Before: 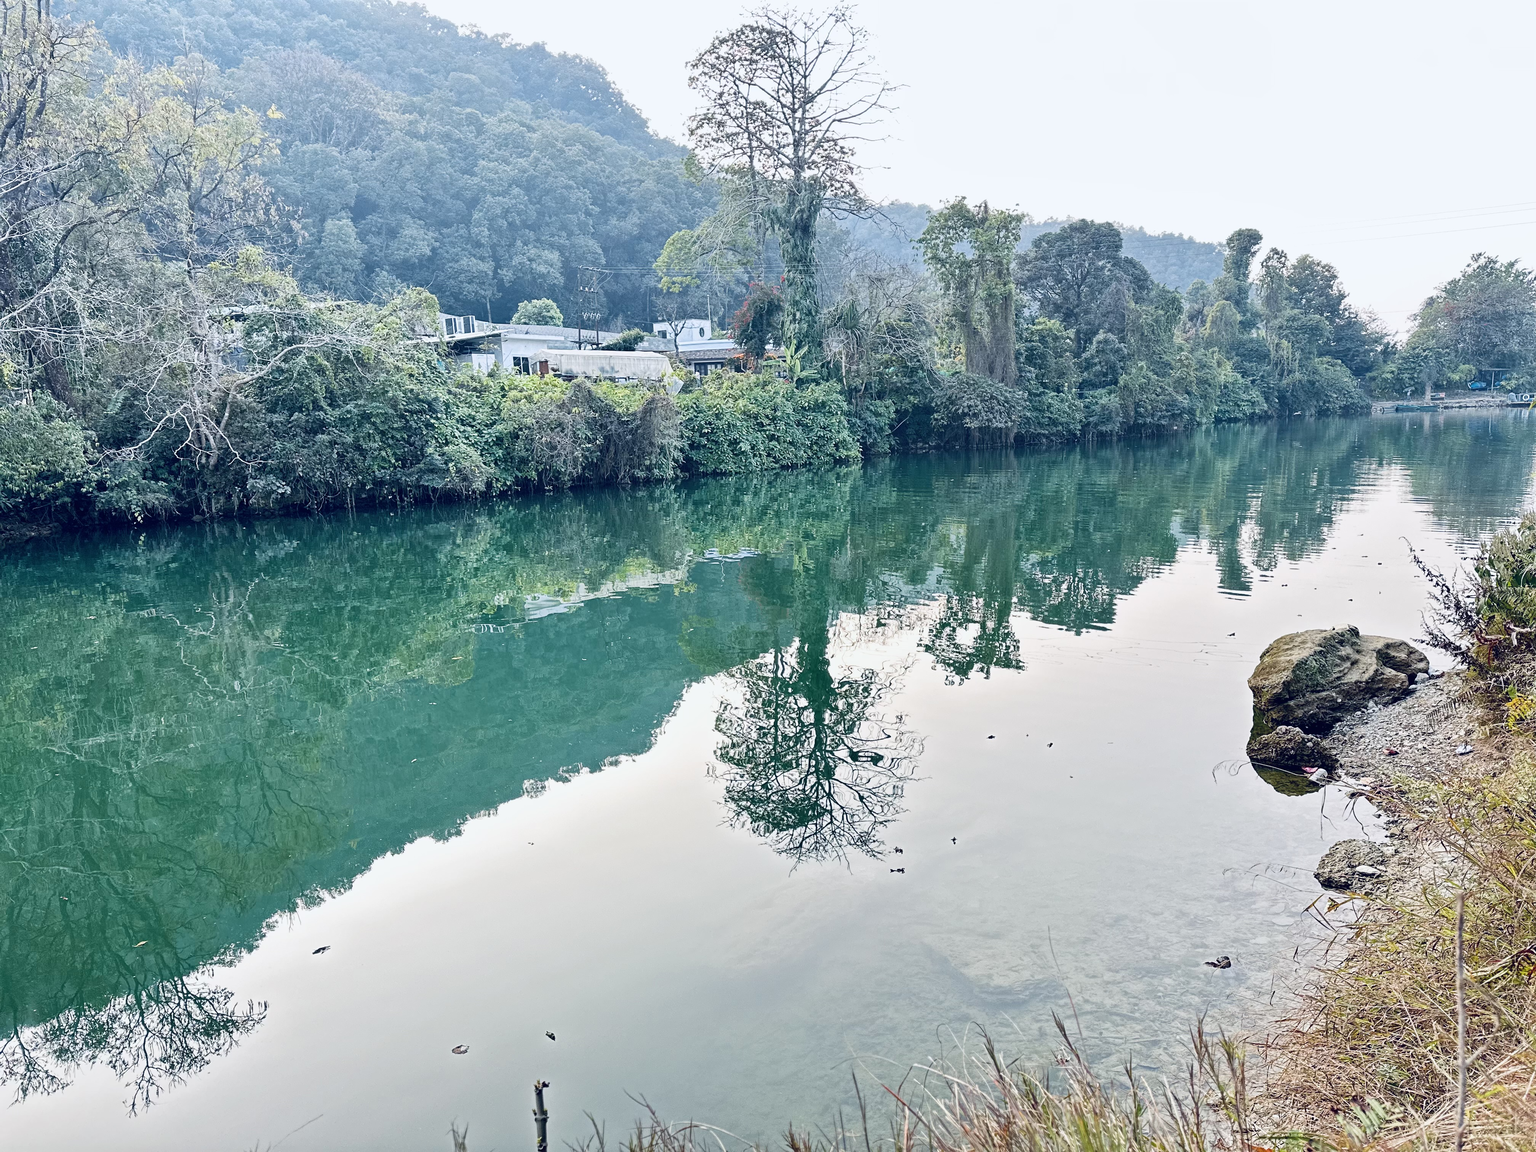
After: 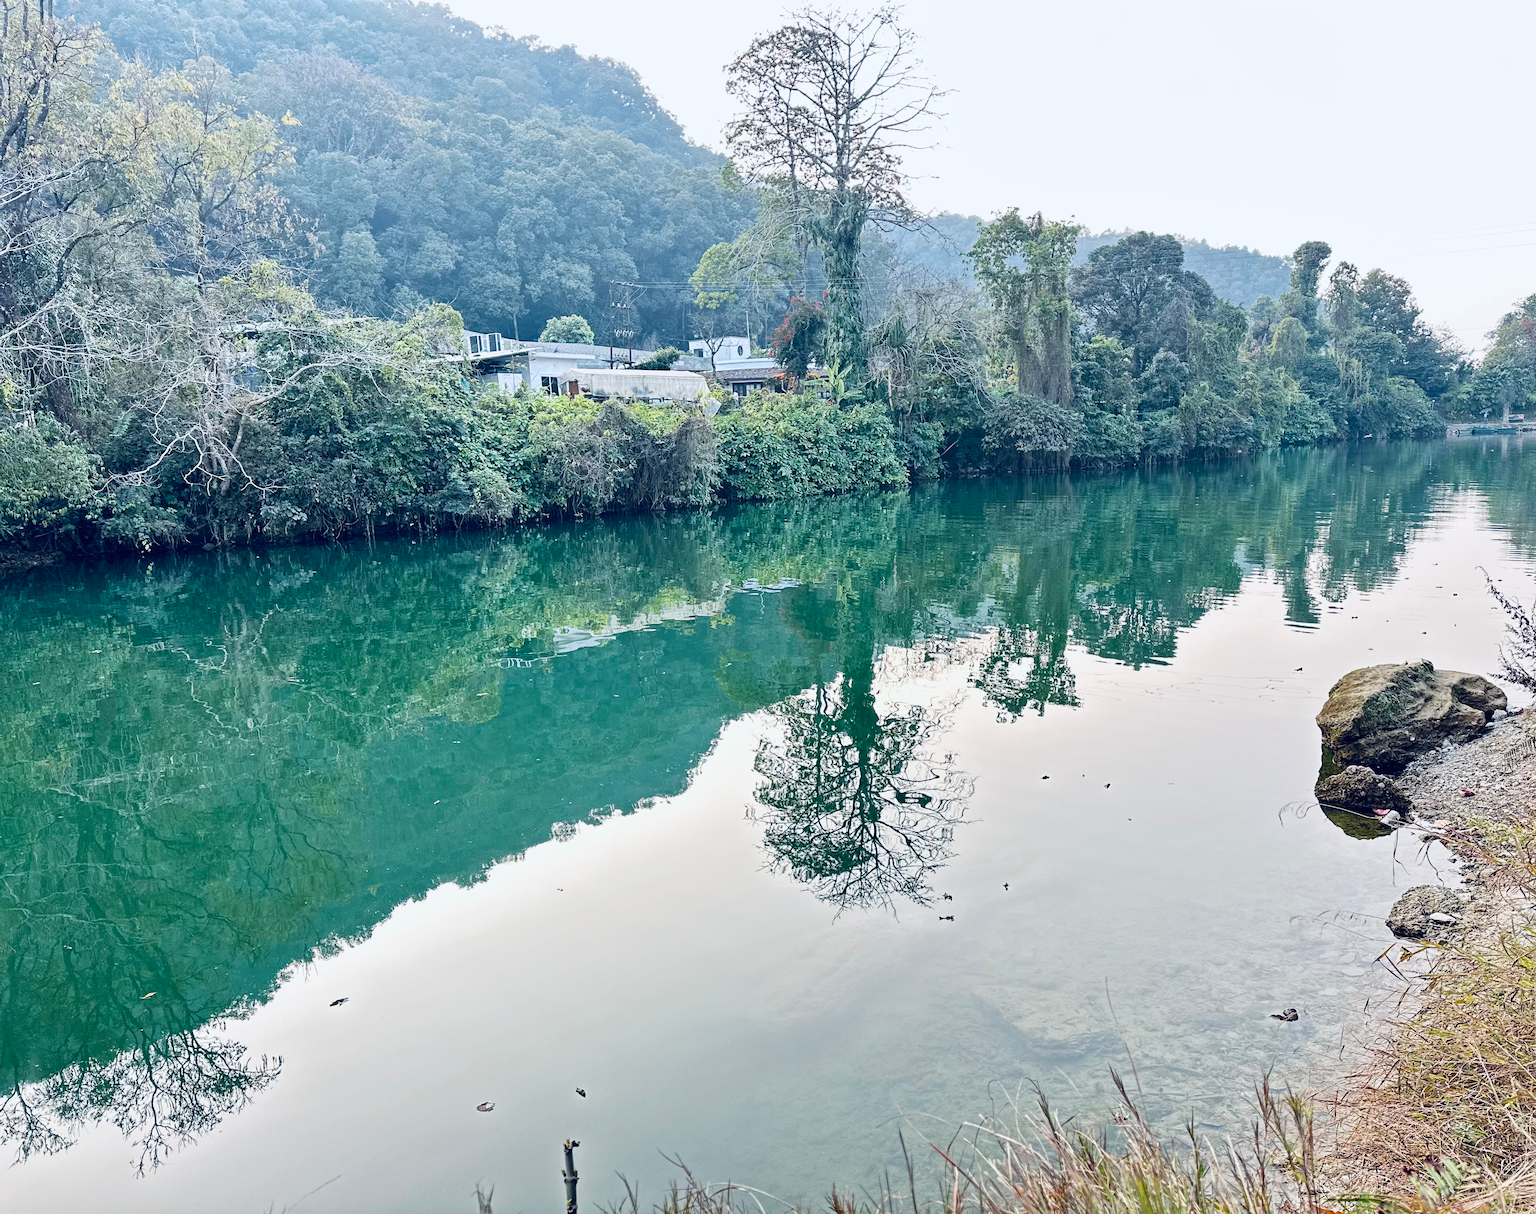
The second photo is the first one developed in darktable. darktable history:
crop and rotate: right 5.144%
